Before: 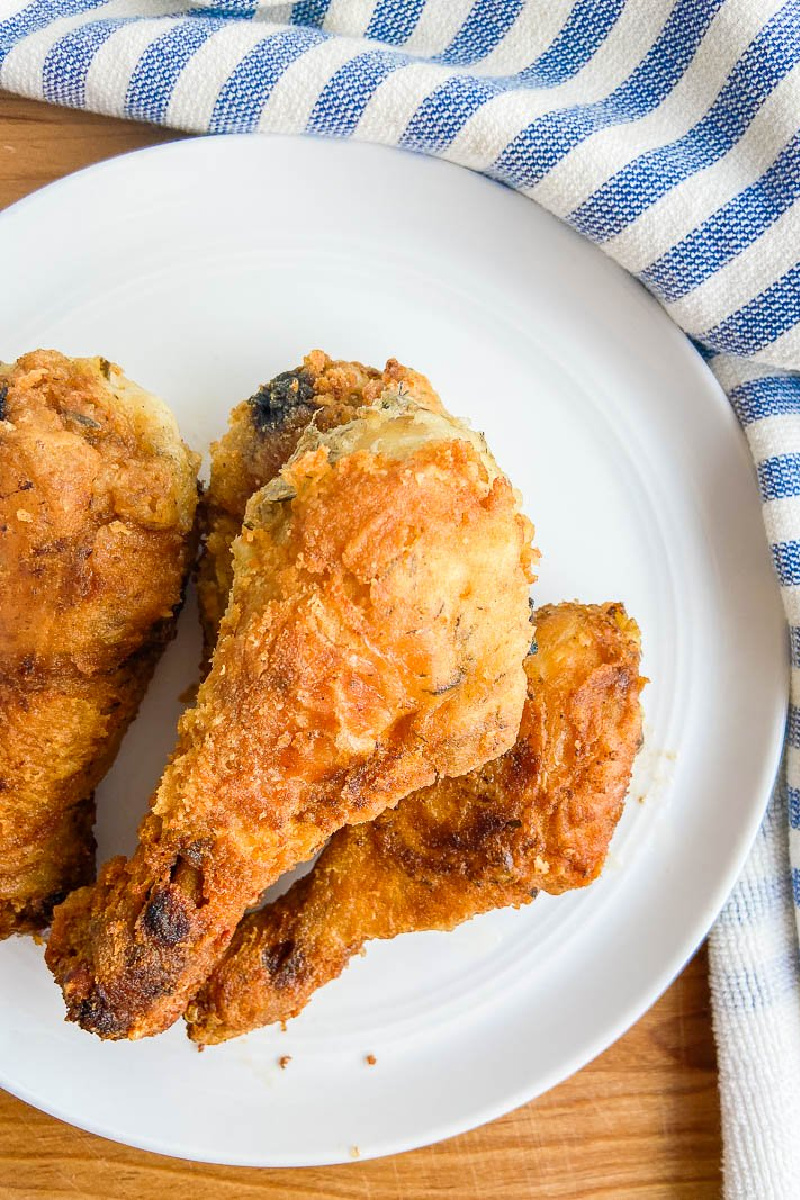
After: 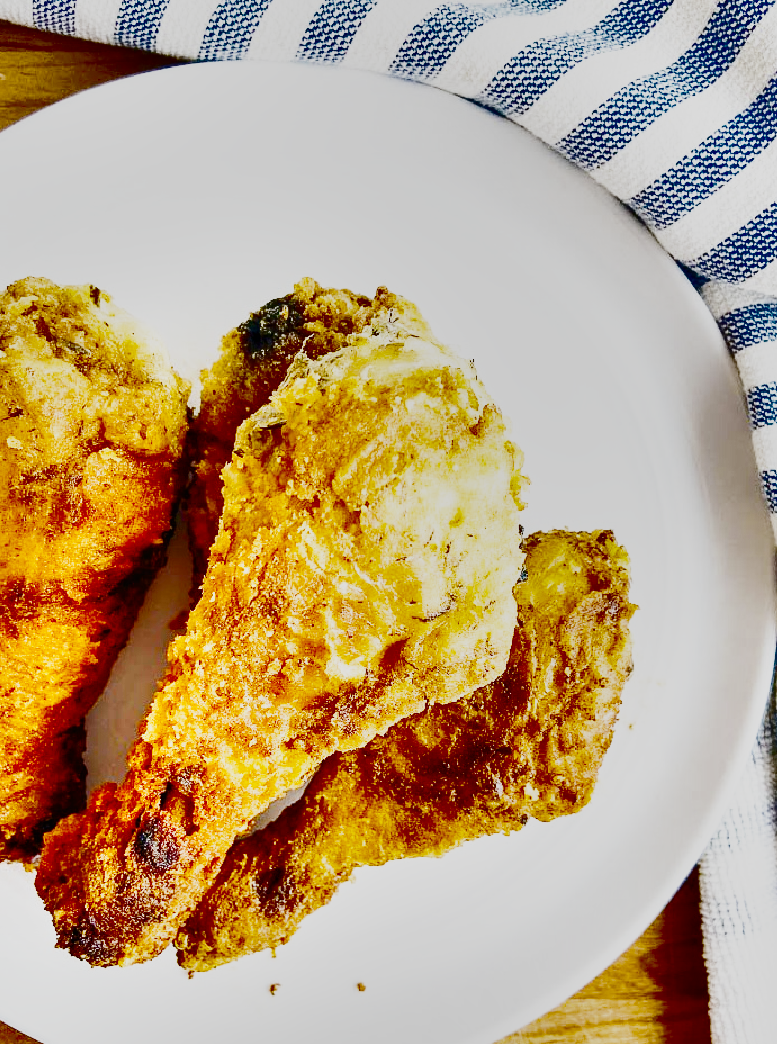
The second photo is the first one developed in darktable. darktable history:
crop: left 1.334%, top 6.14%, right 1.444%, bottom 6.837%
contrast brightness saturation: saturation 0.125
tone curve: curves: ch0 [(0, 0.005) (0.103, 0.097) (0.18, 0.207) (0.384, 0.465) (0.491, 0.585) (0.629, 0.726) (0.84, 0.866) (1, 0.947)]; ch1 [(0, 0) (0.172, 0.123) (0.324, 0.253) (0.396, 0.388) (0.478, 0.461) (0.499, 0.497) (0.532, 0.515) (0.57, 0.584) (0.635, 0.675) (0.805, 0.892) (1, 1)]; ch2 [(0, 0) (0.411, 0.424) (0.496, 0.501) (0.515, 0.507) (0.553, 0.562) (0.604, 0.642) (0.708, 0.768) (0.839, 0.916) (1, 1)], preserve colors none
levels: levels [0, 0.492, 0.984]
shadows and highlights: shadows 20.83, highlights -82.4, soften with gaussian
base curve: curves: ch0 [(0, 0) (0.007, 0.004) (0.027, 0.03) (0.046, 0.07) (0.207, 0.54) (0.442, 0.872) (0.673, 0.972) (1, 1)], preserve colors none
